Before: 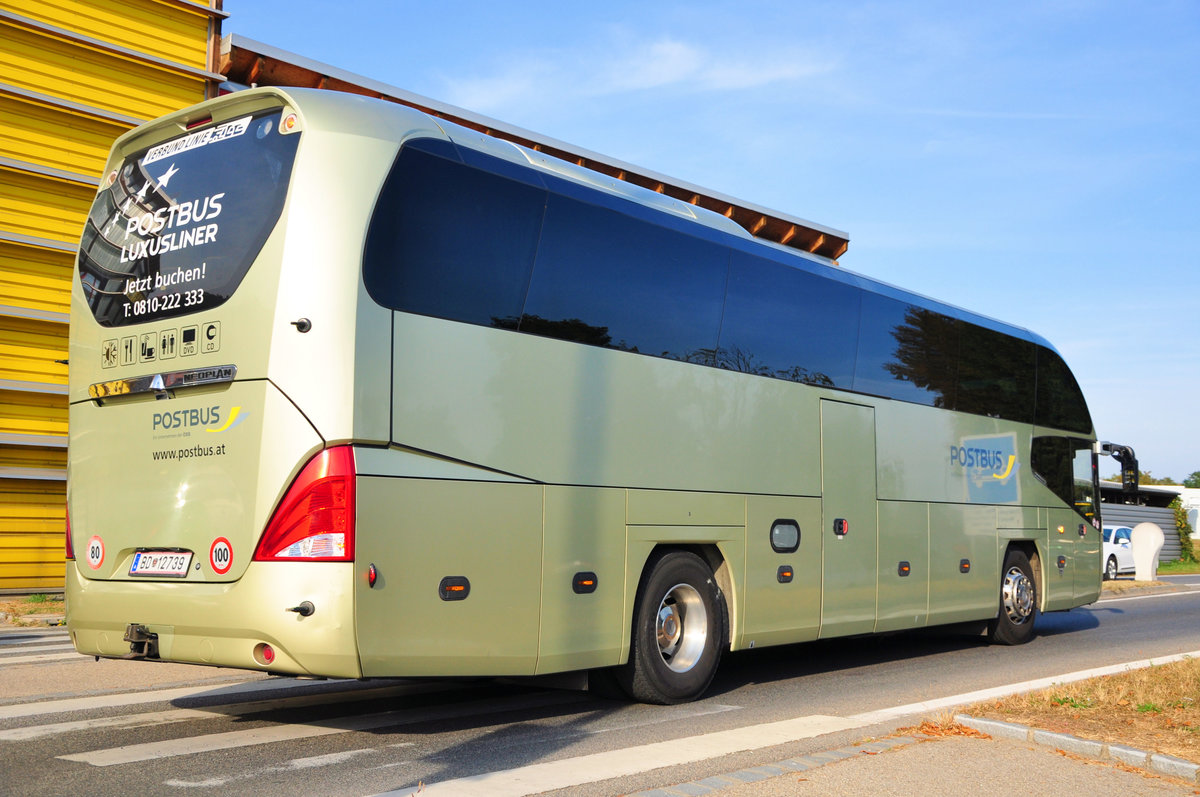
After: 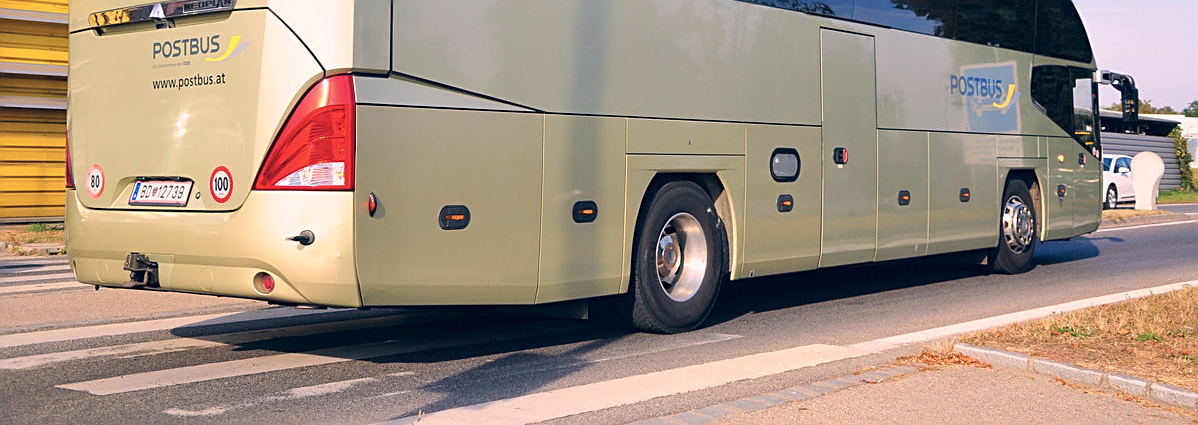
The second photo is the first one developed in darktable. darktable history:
color correction: highlights a* 14.3, highlights b* 5.66, shadows a* -5.01, shadows b* -15.73, saturation 0.842
crop and rotate: top 46.582%, right 0.099%
sharpen: on, module defaults
